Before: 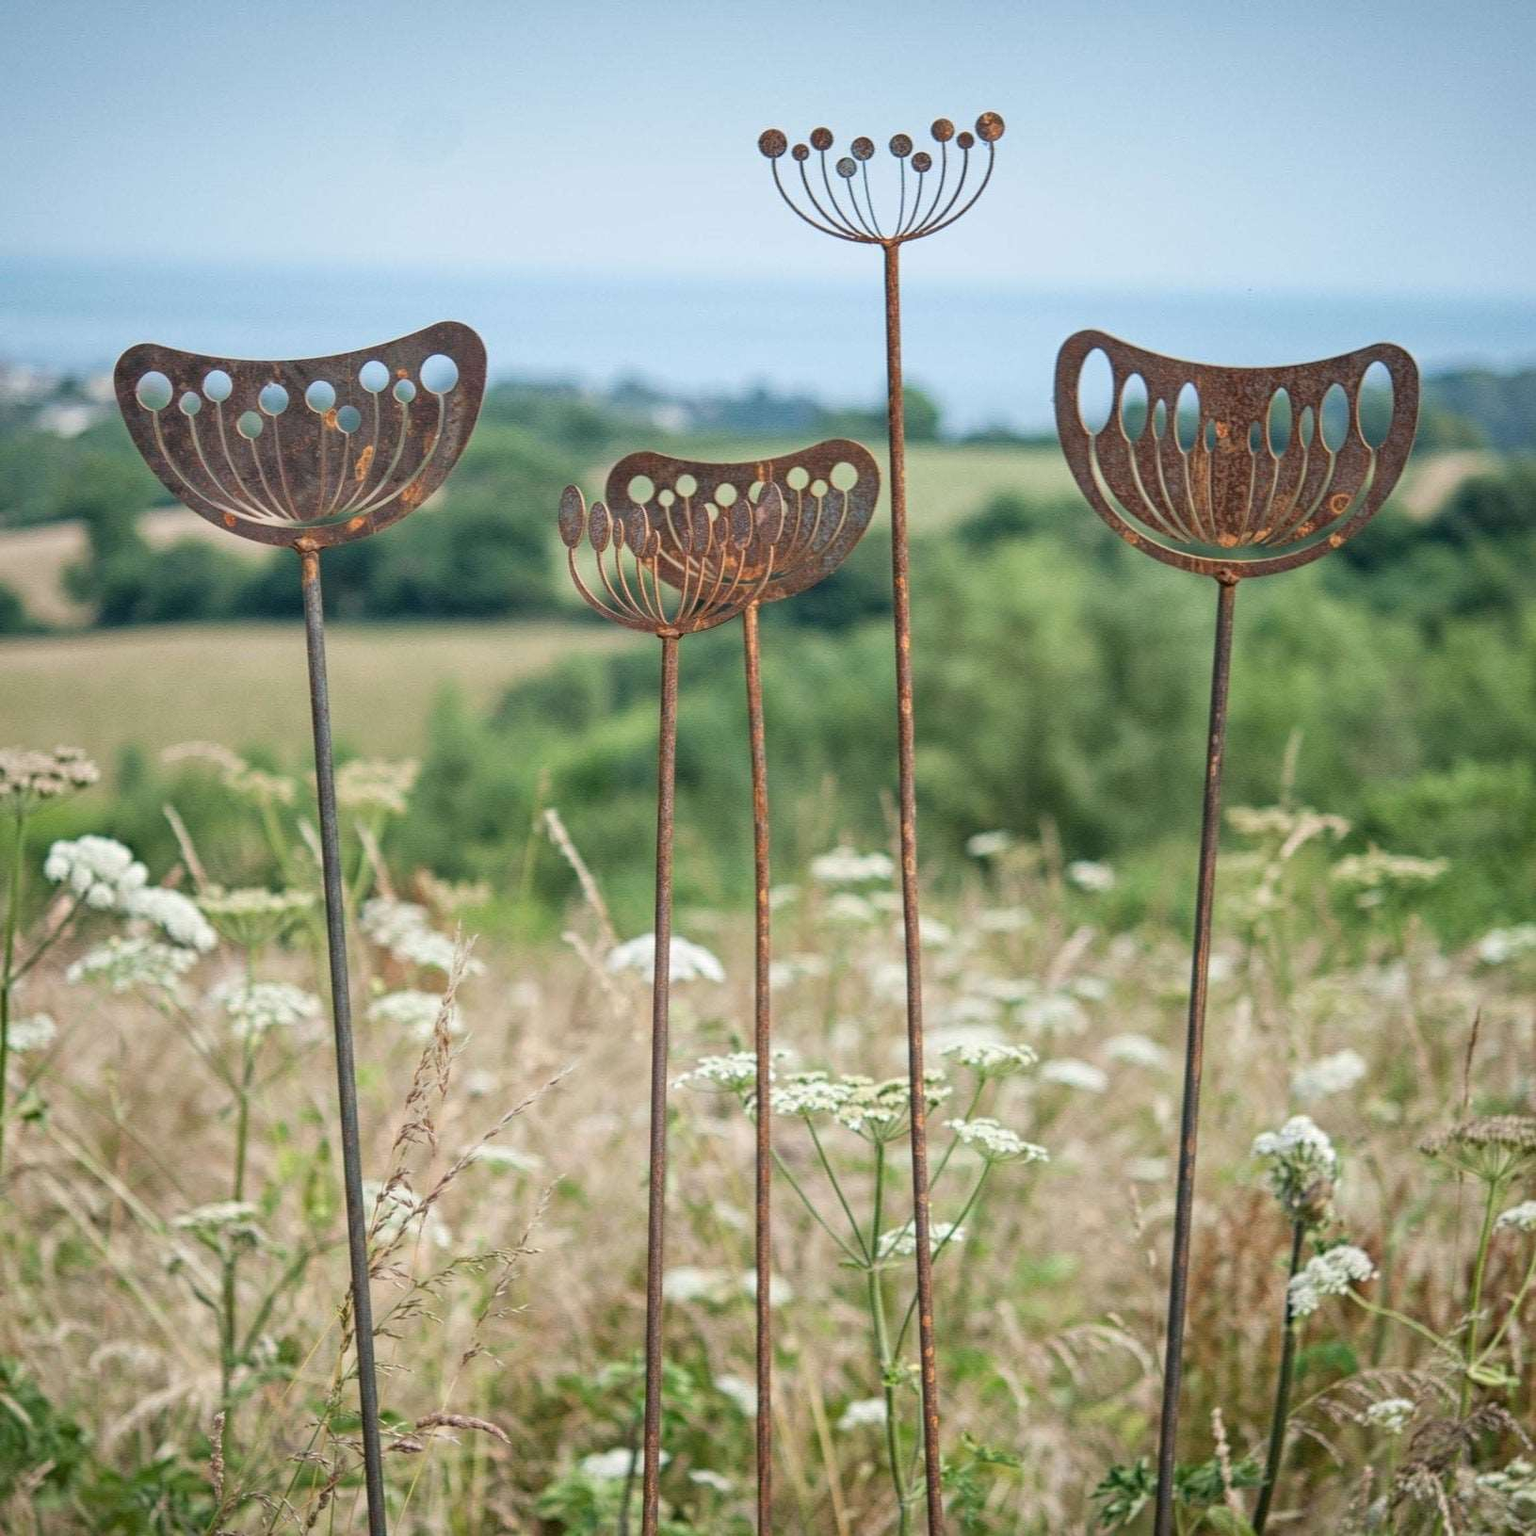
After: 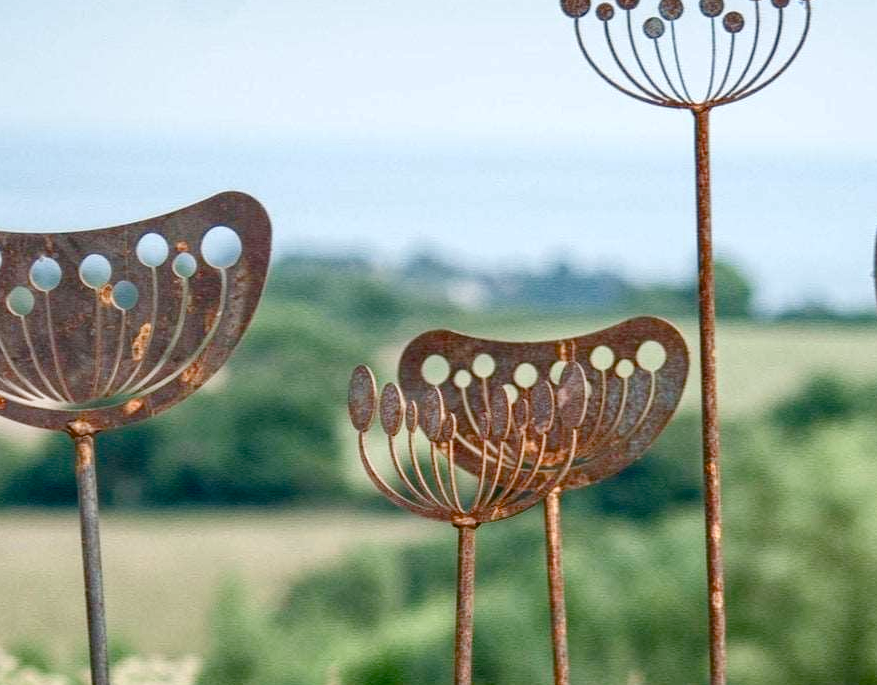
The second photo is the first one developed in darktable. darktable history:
color balance rgb: highlights gain › luminance 17.74%, perceptual saturation grading › global saturation 20%, perceptual saturation grading › highlights -50.452%, perceptual saturation grading › shadows 31.143%, global vibrance 0.75%, saturation formula JzAzBz (2021)
crop: left 15.052%, top 9.253%, right 31.168%, bottom 48.697%
